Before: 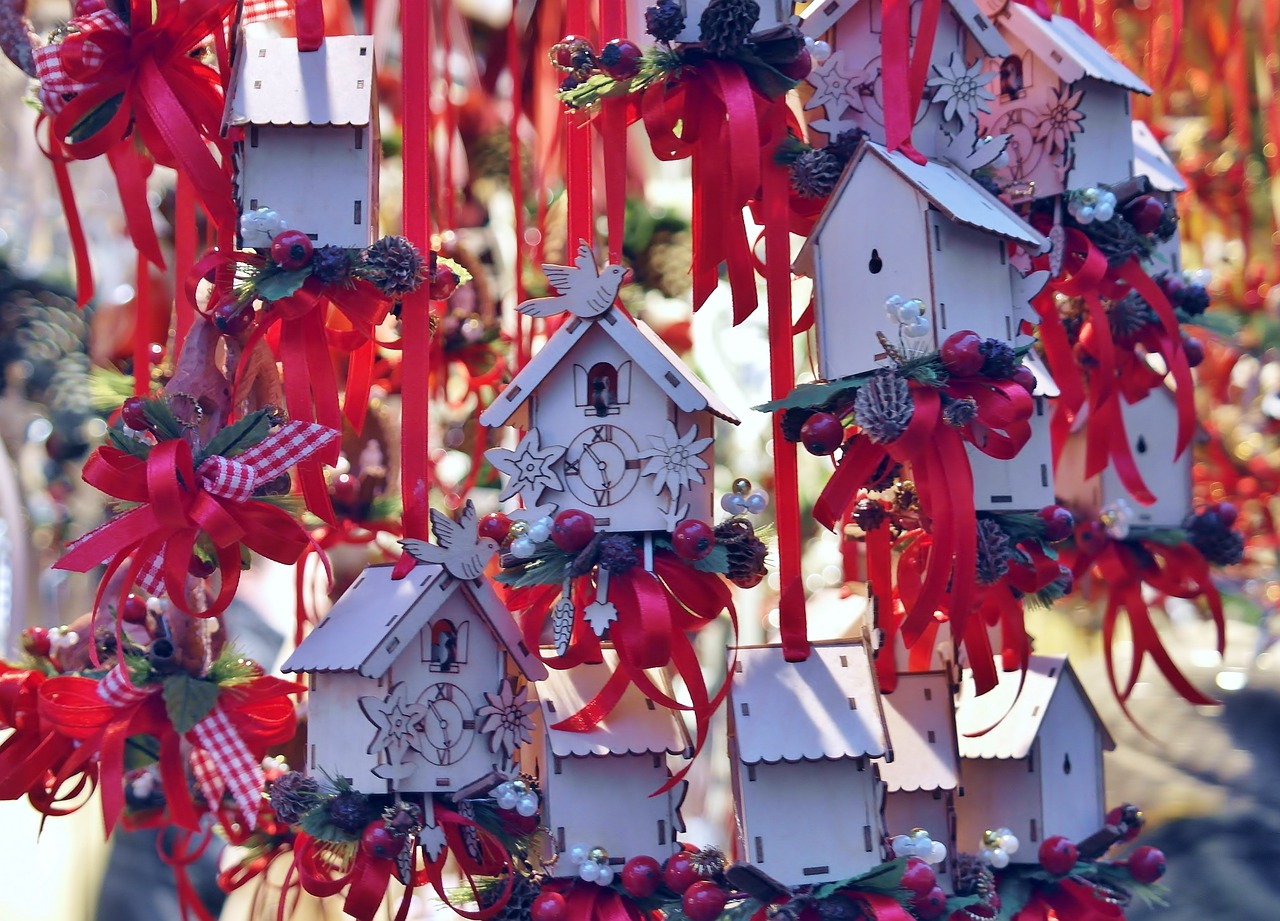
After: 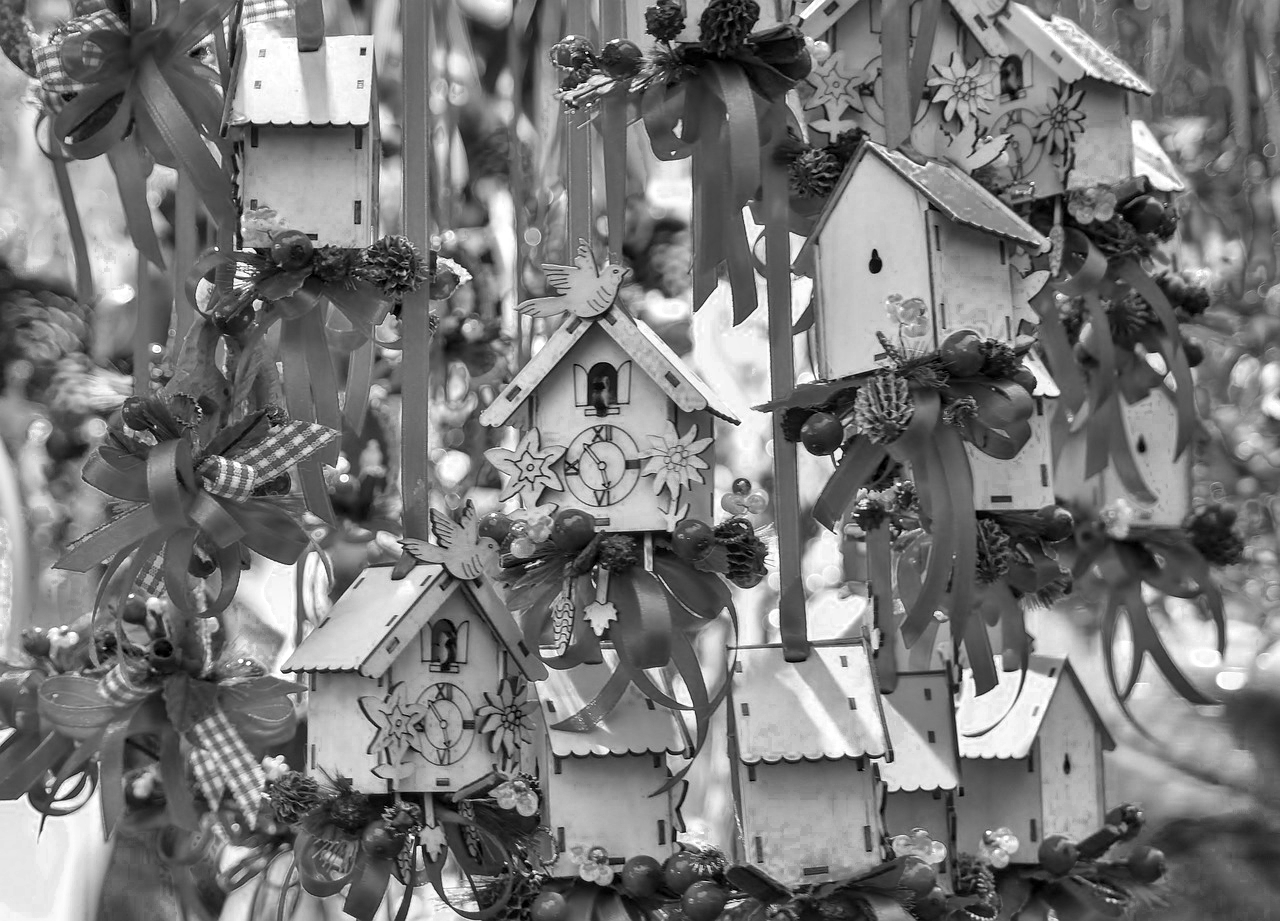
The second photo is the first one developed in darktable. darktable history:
local contrast: on, module defaults
color zones: curves: ch0 [(0.002, 0.589) (0.107, 0.484) (0.146, 0.249) (0.217, 0.352) (0.309, 0.525) (0.39, 0.404) (0.455, 0.169) (0.597, 0.055) (0.724, 0.212) (0.775, 0.691) (0.869, 0.571) (1, 0.587)]; ch1 [(0, 0) (0.143, 0) (0.286, 0) (0.429, 0) (0.571, 0) (0.714, 0) (0.857, 0)]
